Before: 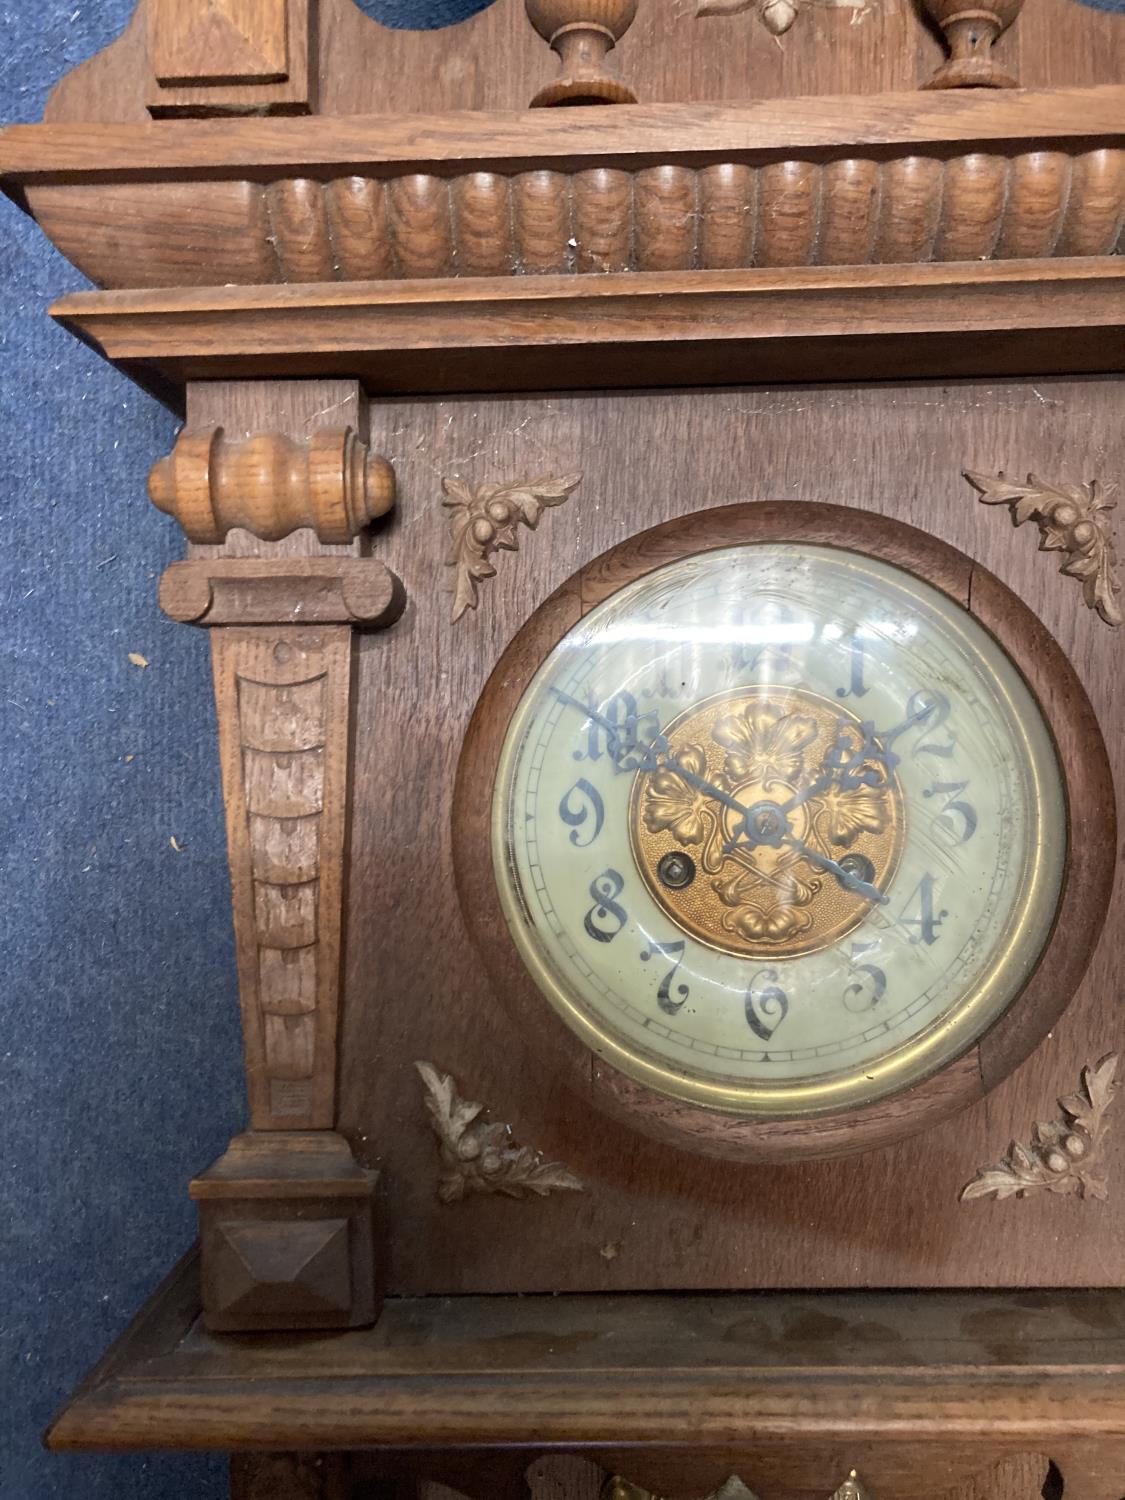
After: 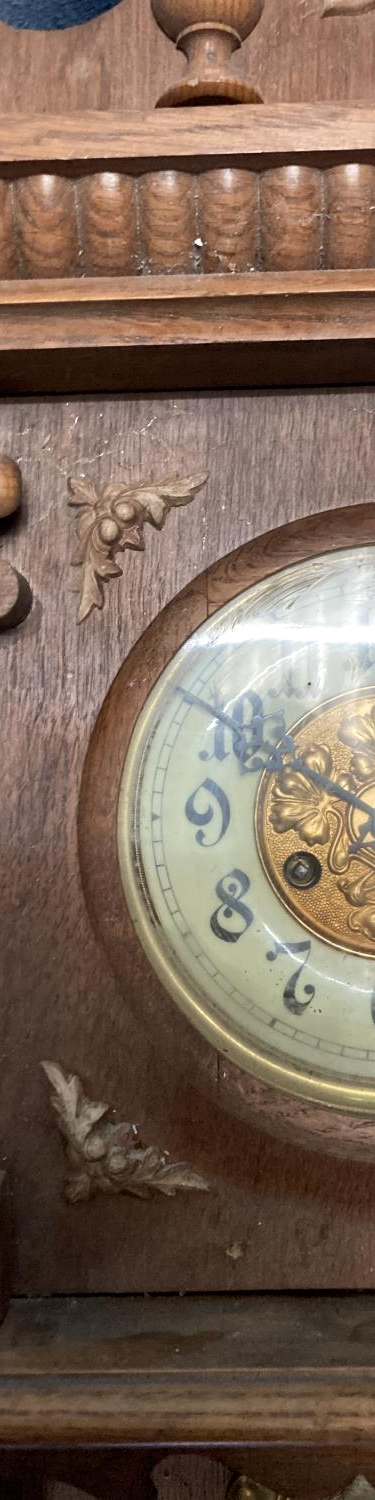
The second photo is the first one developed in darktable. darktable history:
crop: left 33.311%, right 33.324%
local contrast: mode bilateral grid, contrast 19, coarseness 51, detail 119%, midtone range 0.2
